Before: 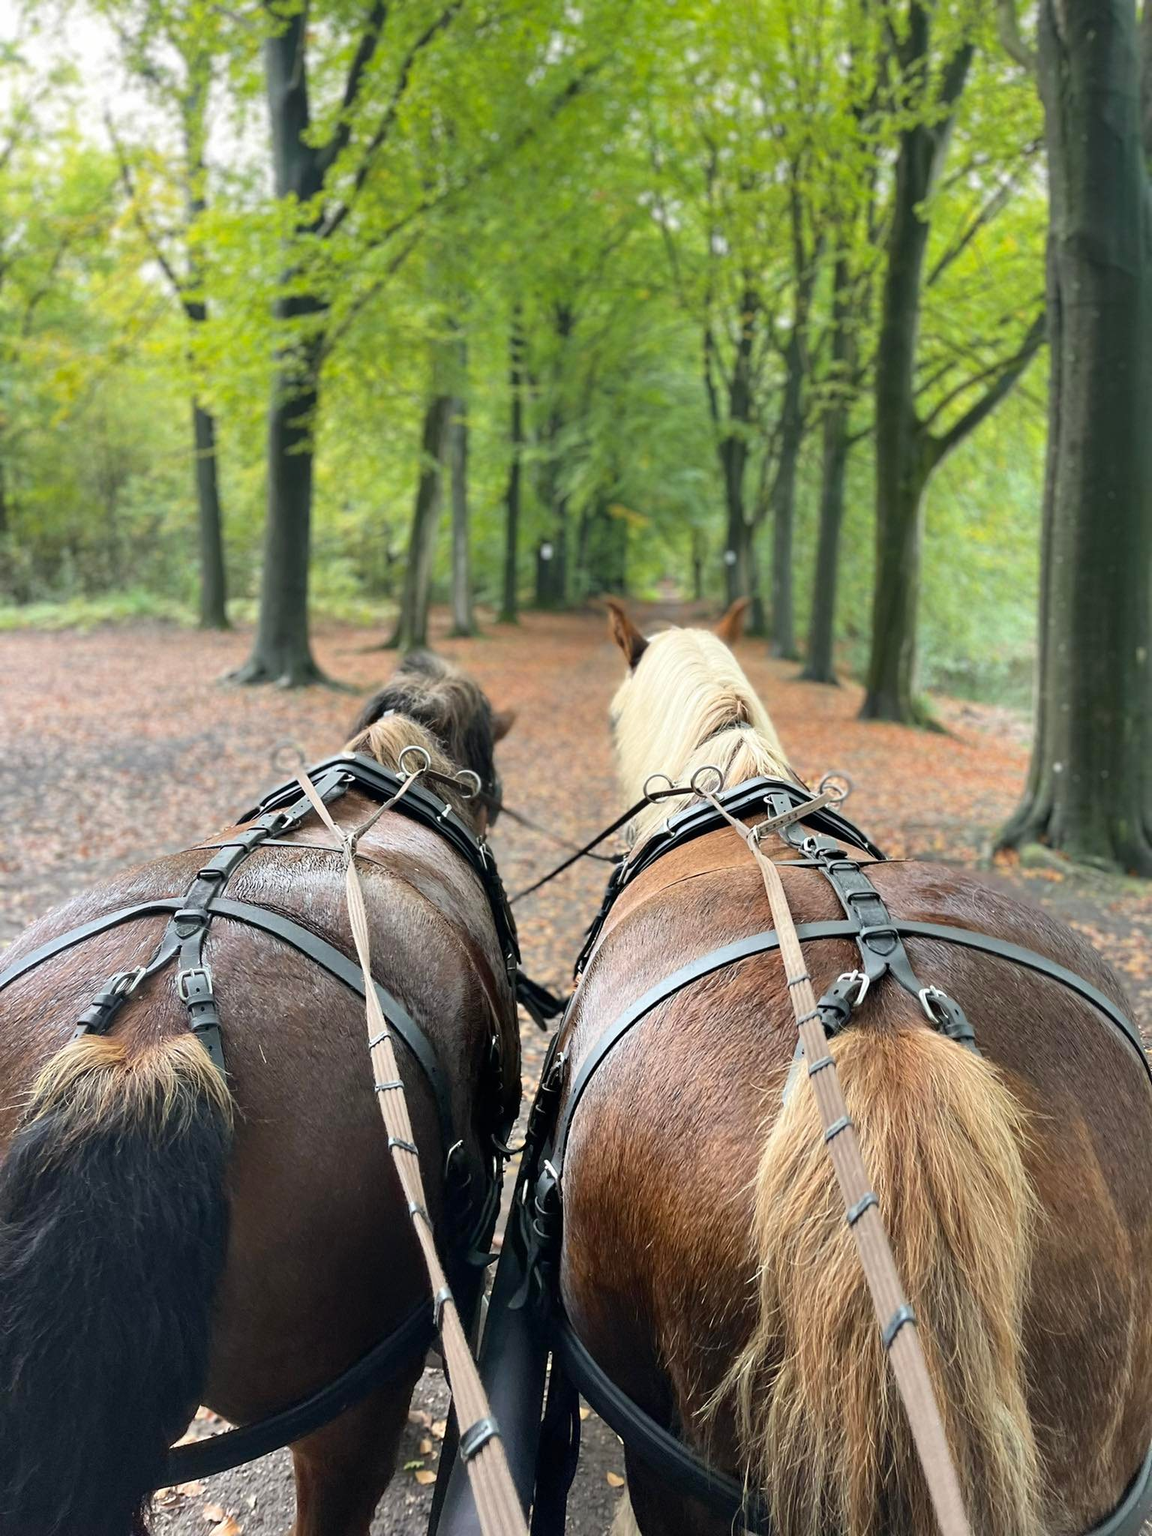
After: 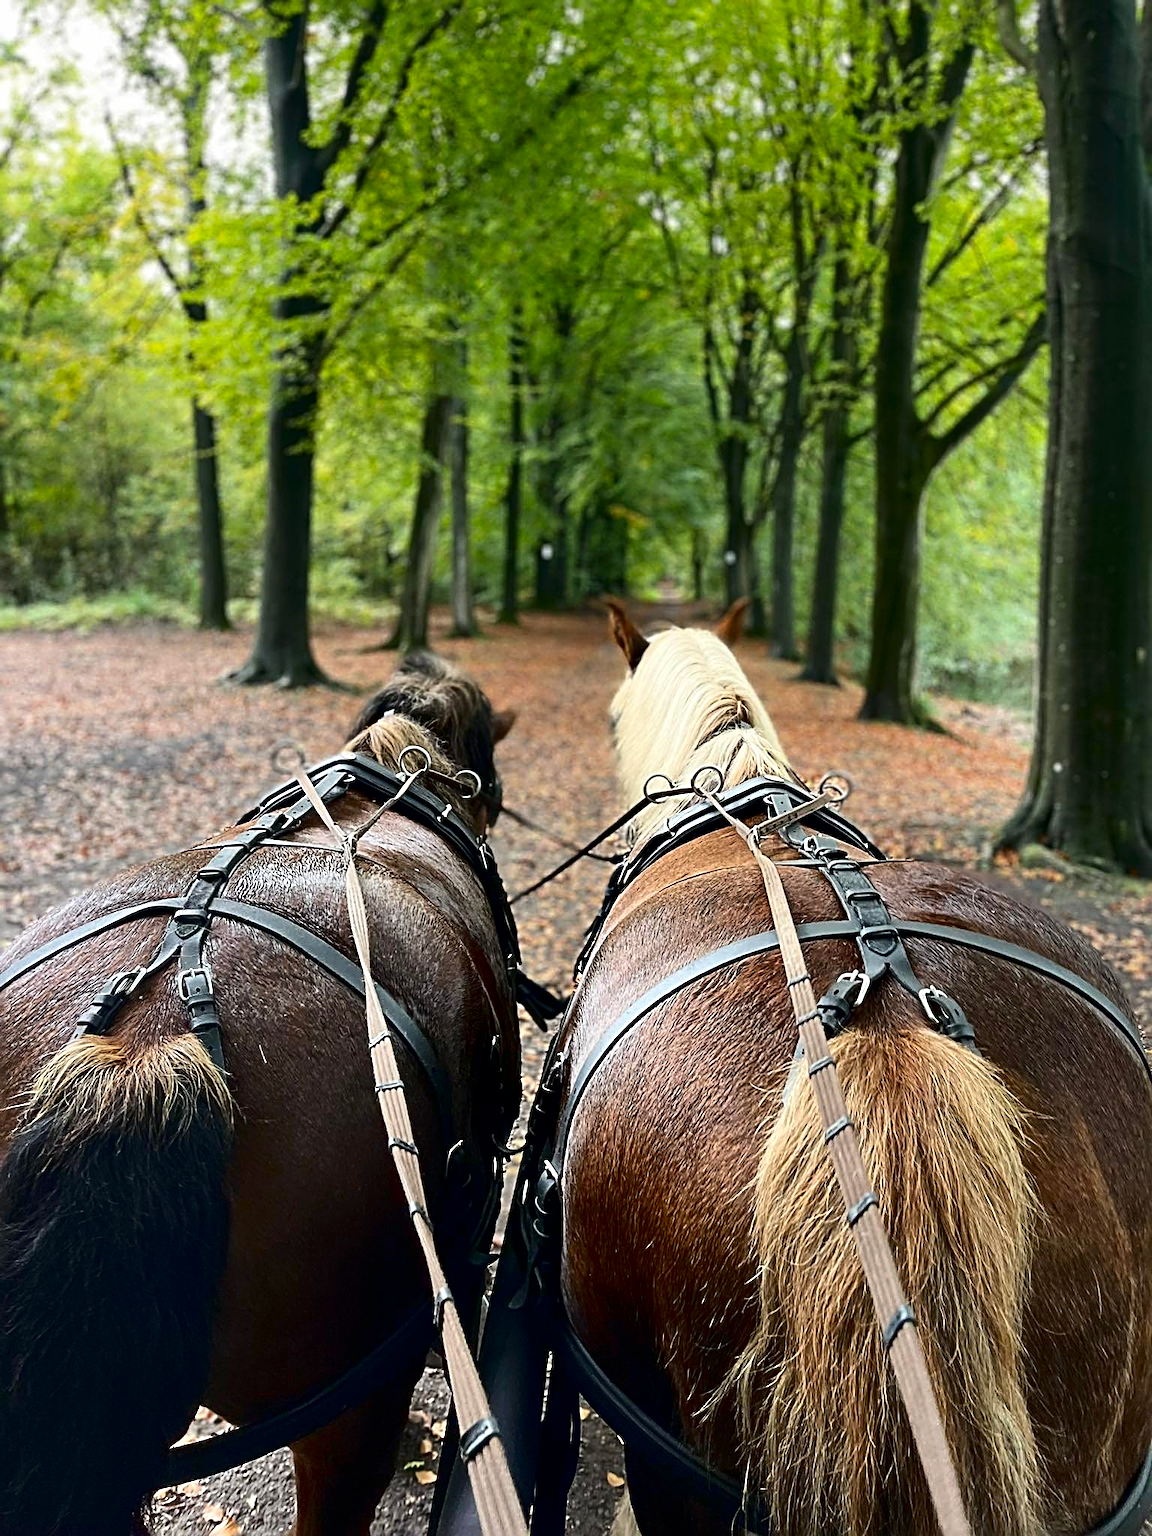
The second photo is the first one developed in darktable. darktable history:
sharpen: radius 3.025, amount 0.757
contrast brightness saturation: contrast 0.19, brightness -0.24, saturation 0.11
tone equalizer: on, module defaults
